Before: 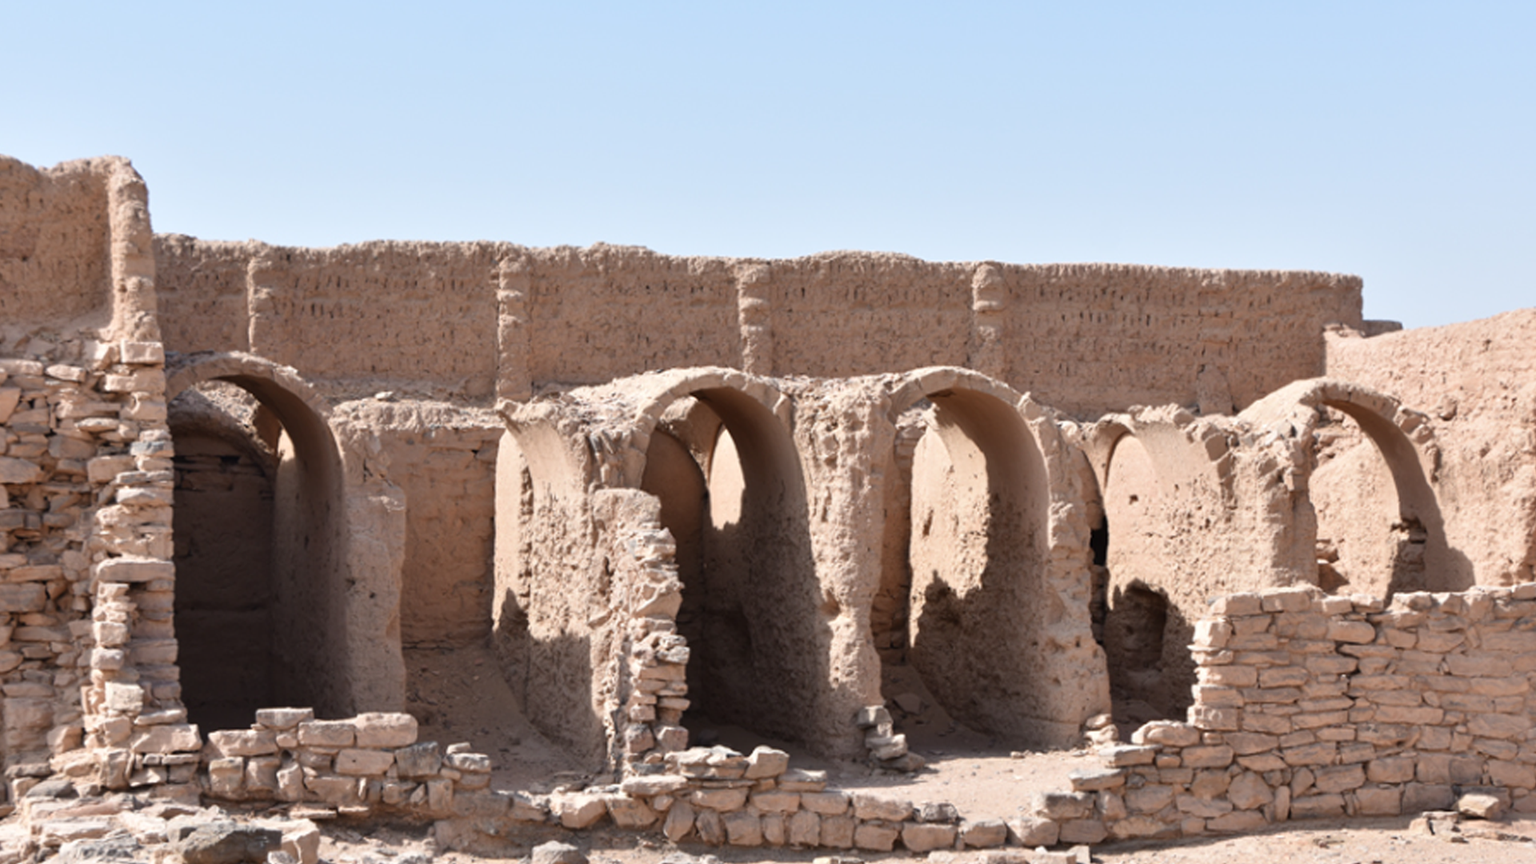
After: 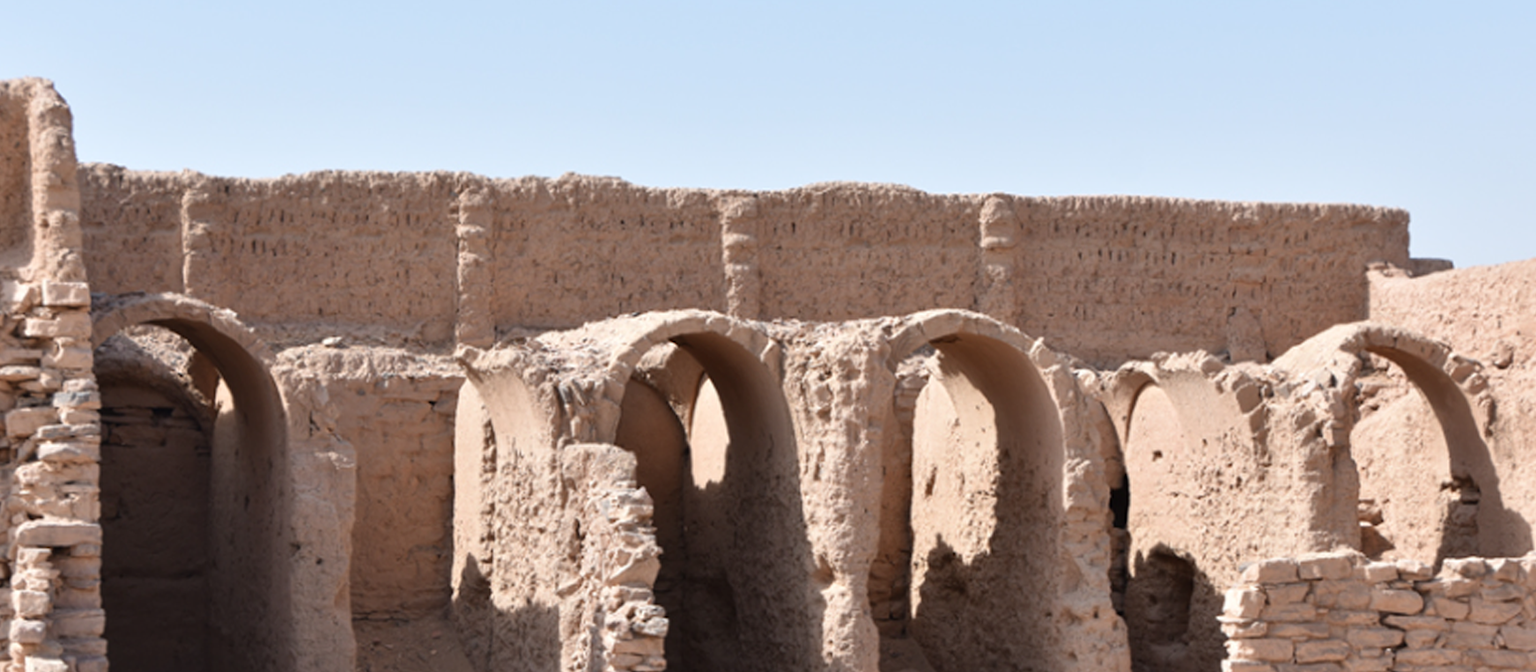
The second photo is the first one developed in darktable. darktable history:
crop: left 5.409%, top 9.978%, right 3.74%, bottom 19.21%
